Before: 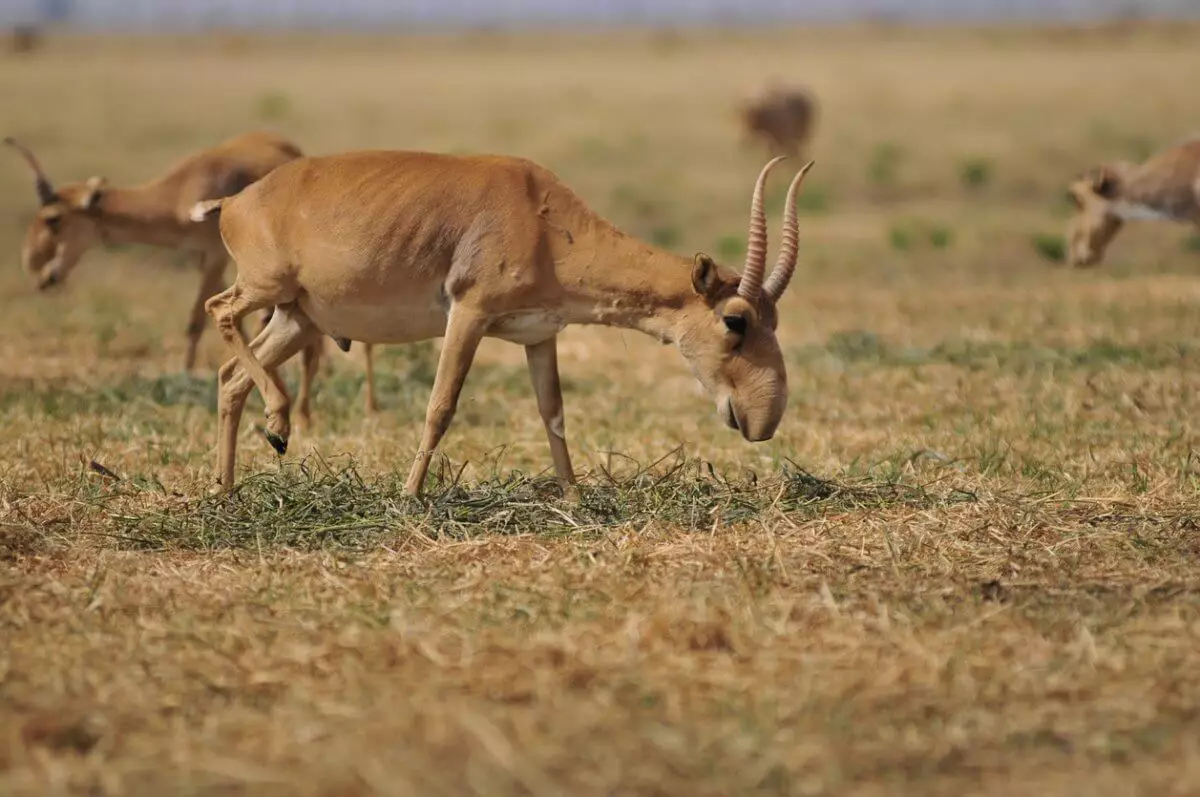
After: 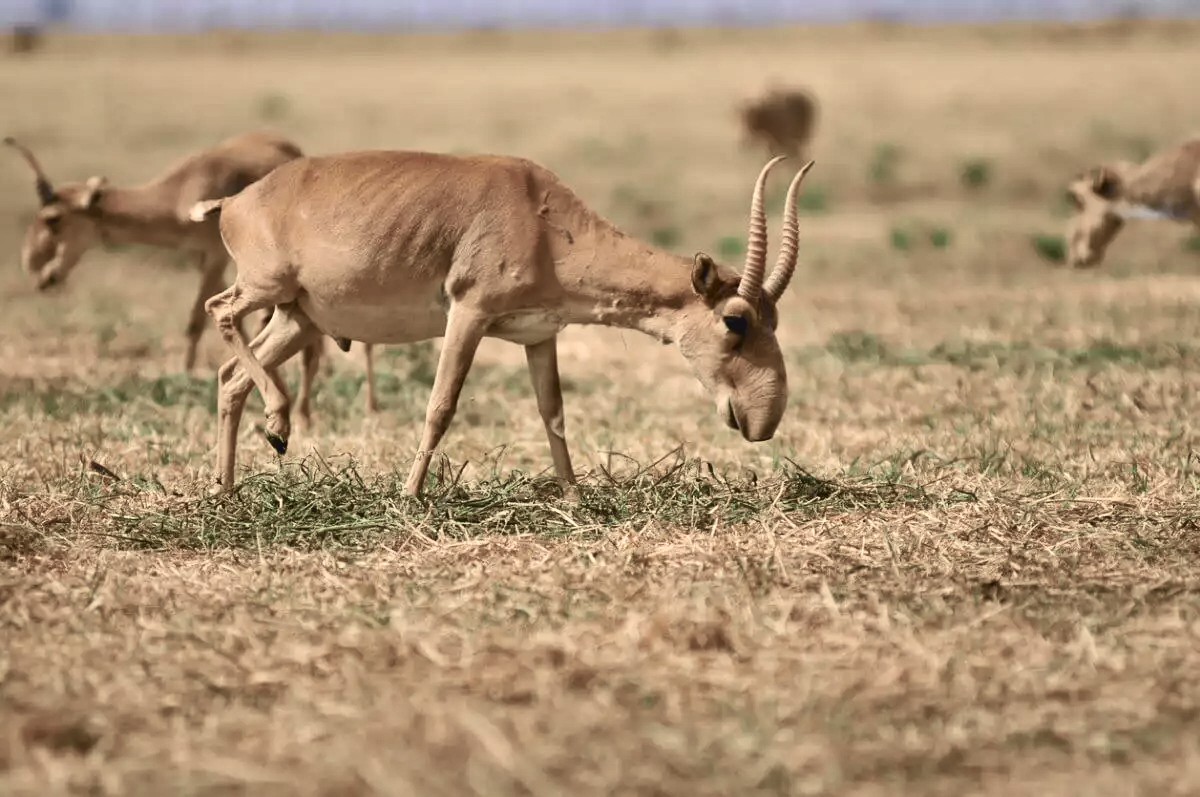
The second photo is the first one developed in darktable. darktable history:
tone curve: curves: ch0 [(0, 0.039) (0.104, 0.094) (0.285, 0.301) (0.673, 0.796) (0.845, 0.932) (0.994, 0.971)]; ch1 [(0, 0) (0.356, 0.385) (0.424, 0.405) (0.498, 0.502) (0.586, 0.57) (0.657, 0.642) (1, 1)]; ch2 [(0, 0) (0.424, 0.438) (0.46, 0.453) (0.515, 0.505) (0.557, 0.57) (0.612, 0.583) (0.722, 0.67) (1, 1)], color space Lab, independent channels, preserve colors none
shadows and highlights: low approximation 0.01, soften with gaussian
levels: mode automatic, levels [0, 0.48, 0.961]
